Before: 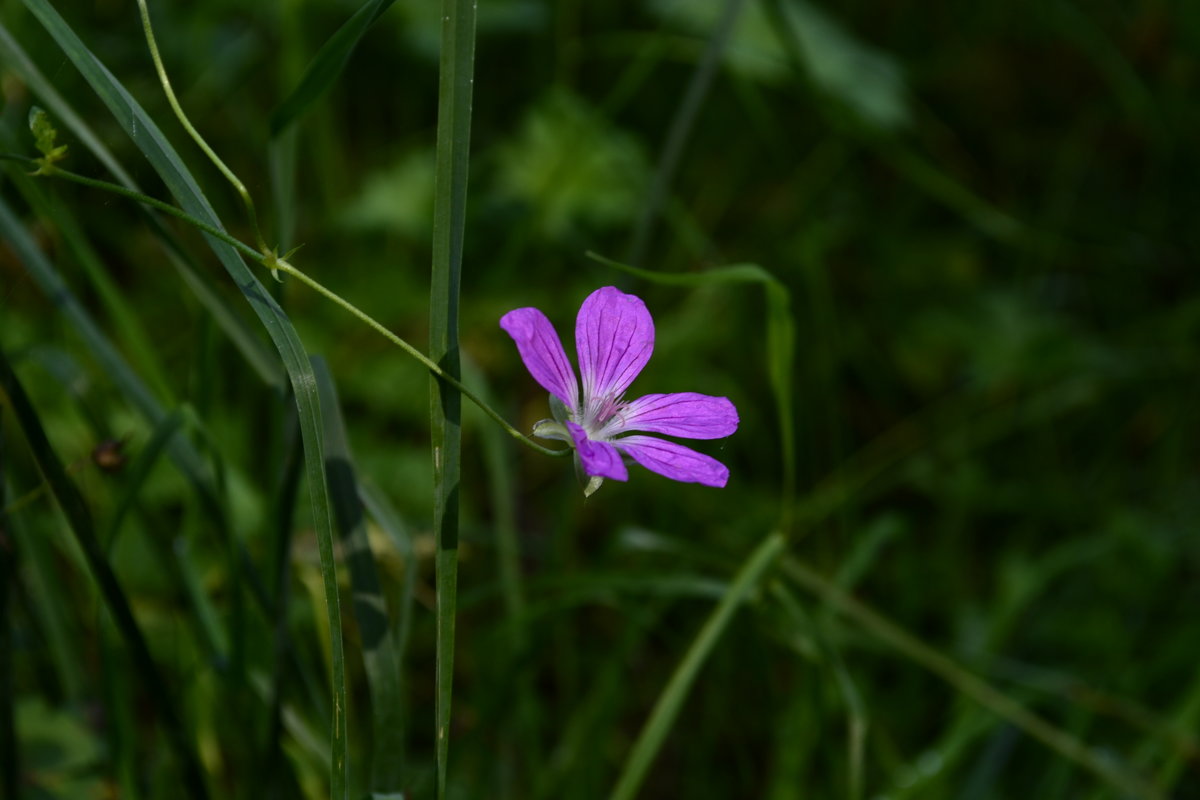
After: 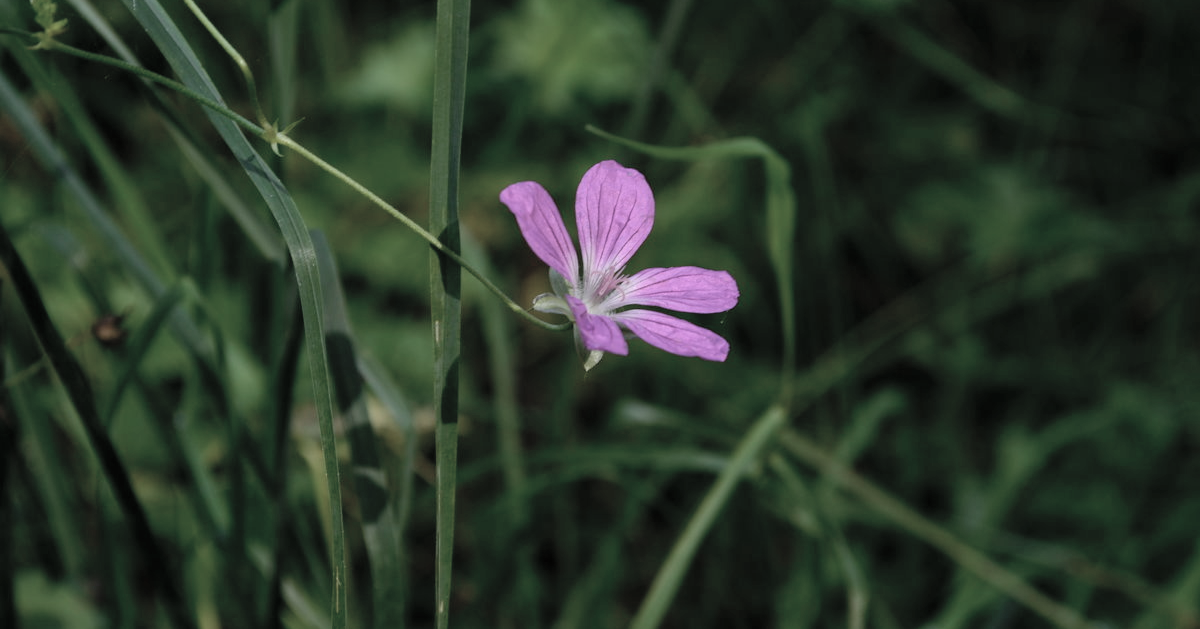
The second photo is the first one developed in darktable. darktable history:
crop and rotate: top 15.774%, bottom 5.506%
contrast brightness saturation: brightness 0.18, saturation -0.5
